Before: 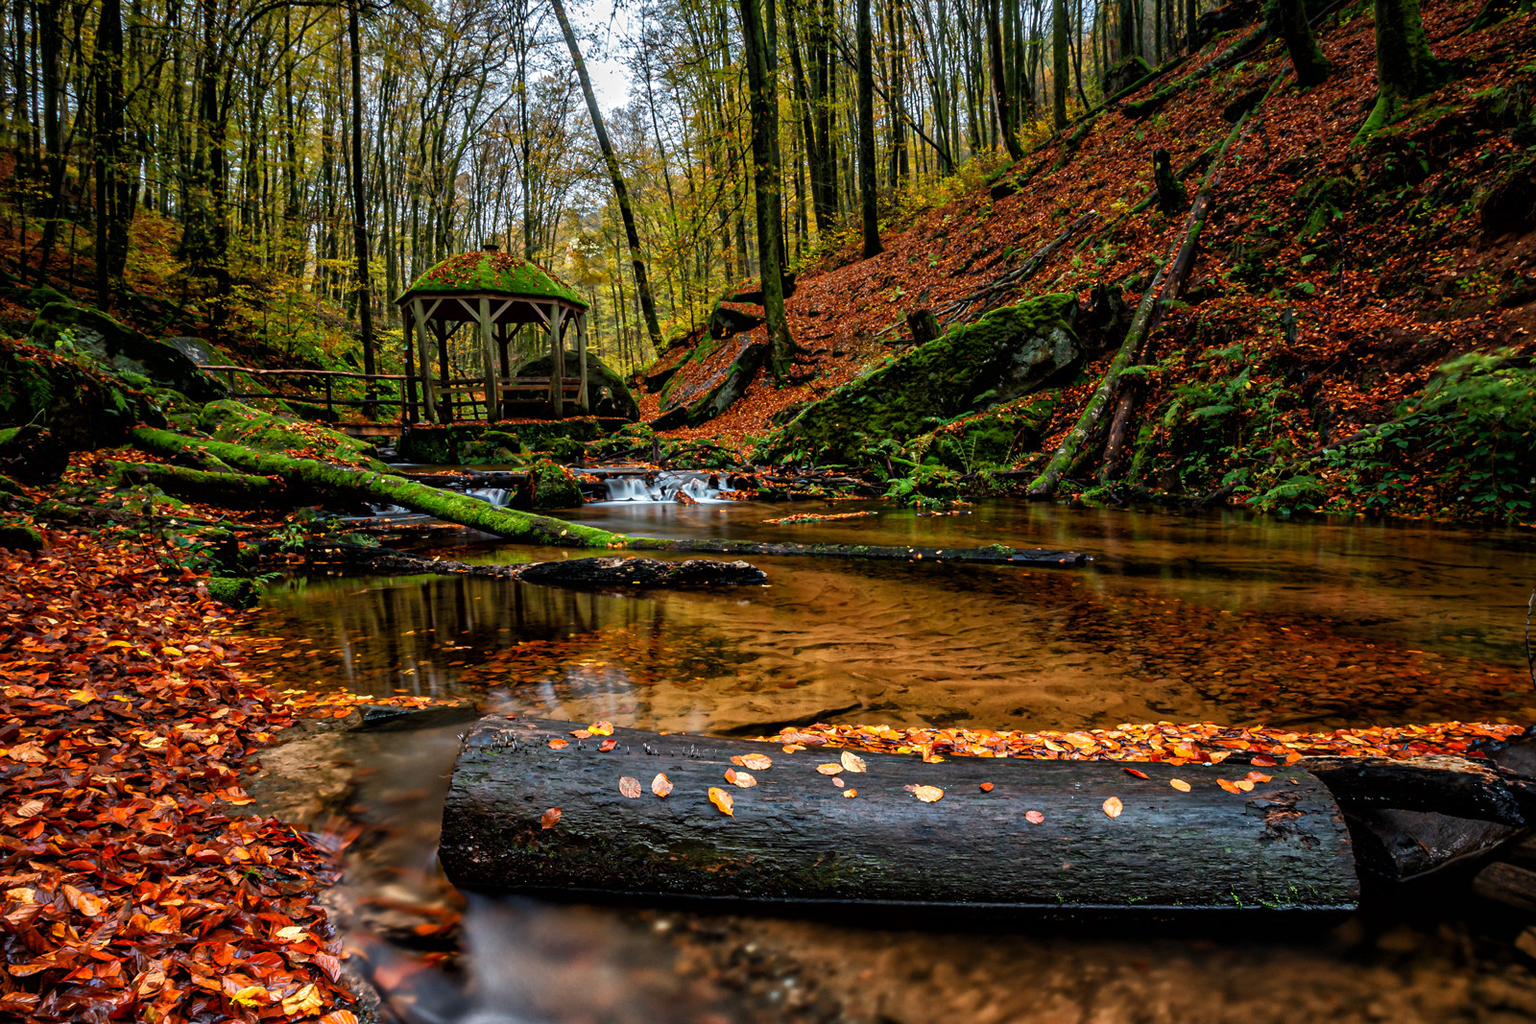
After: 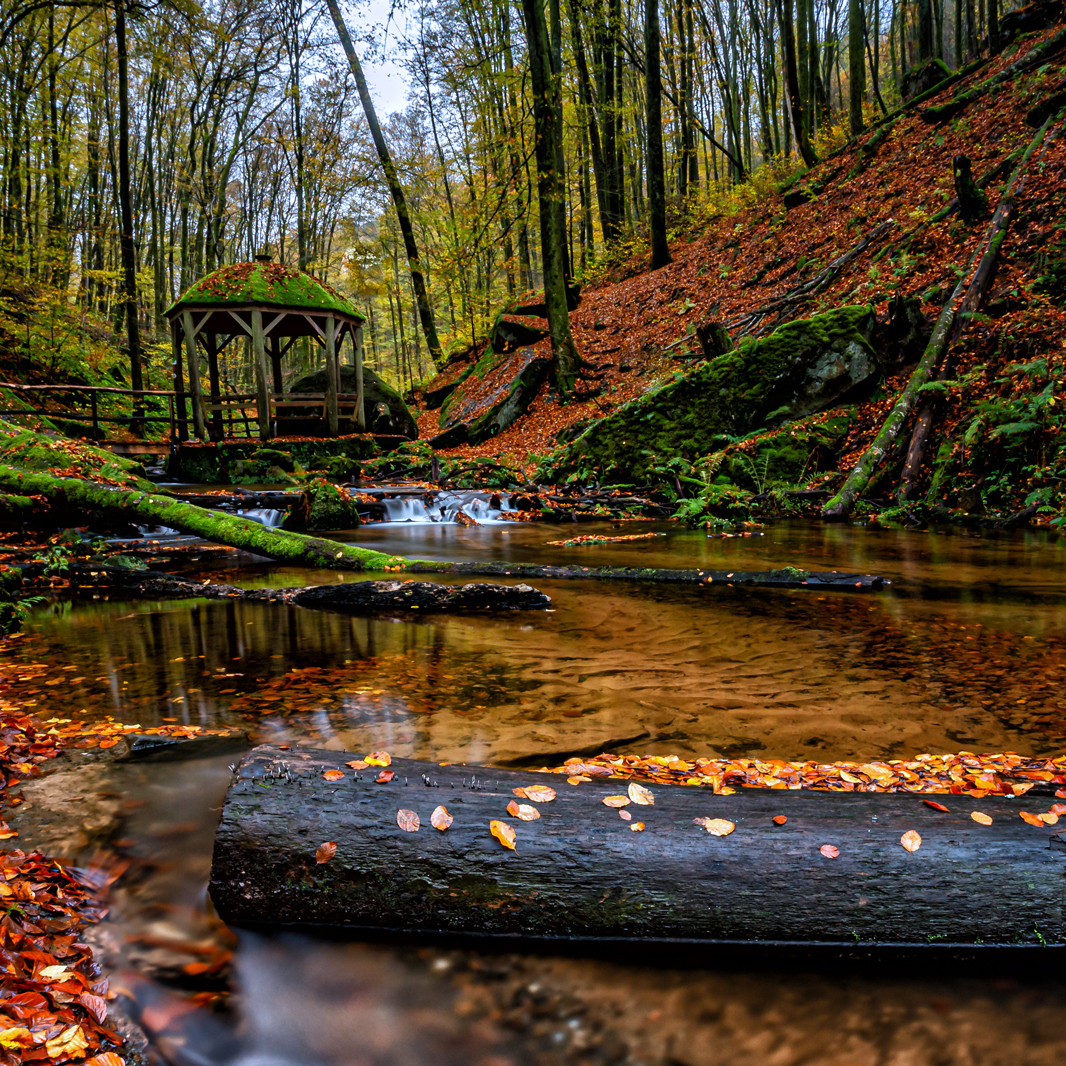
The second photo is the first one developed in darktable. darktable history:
crop and rotate: left 15.546%, right 17.787%
white balance: red 0.967, blue 1.119, emerald 0.756
